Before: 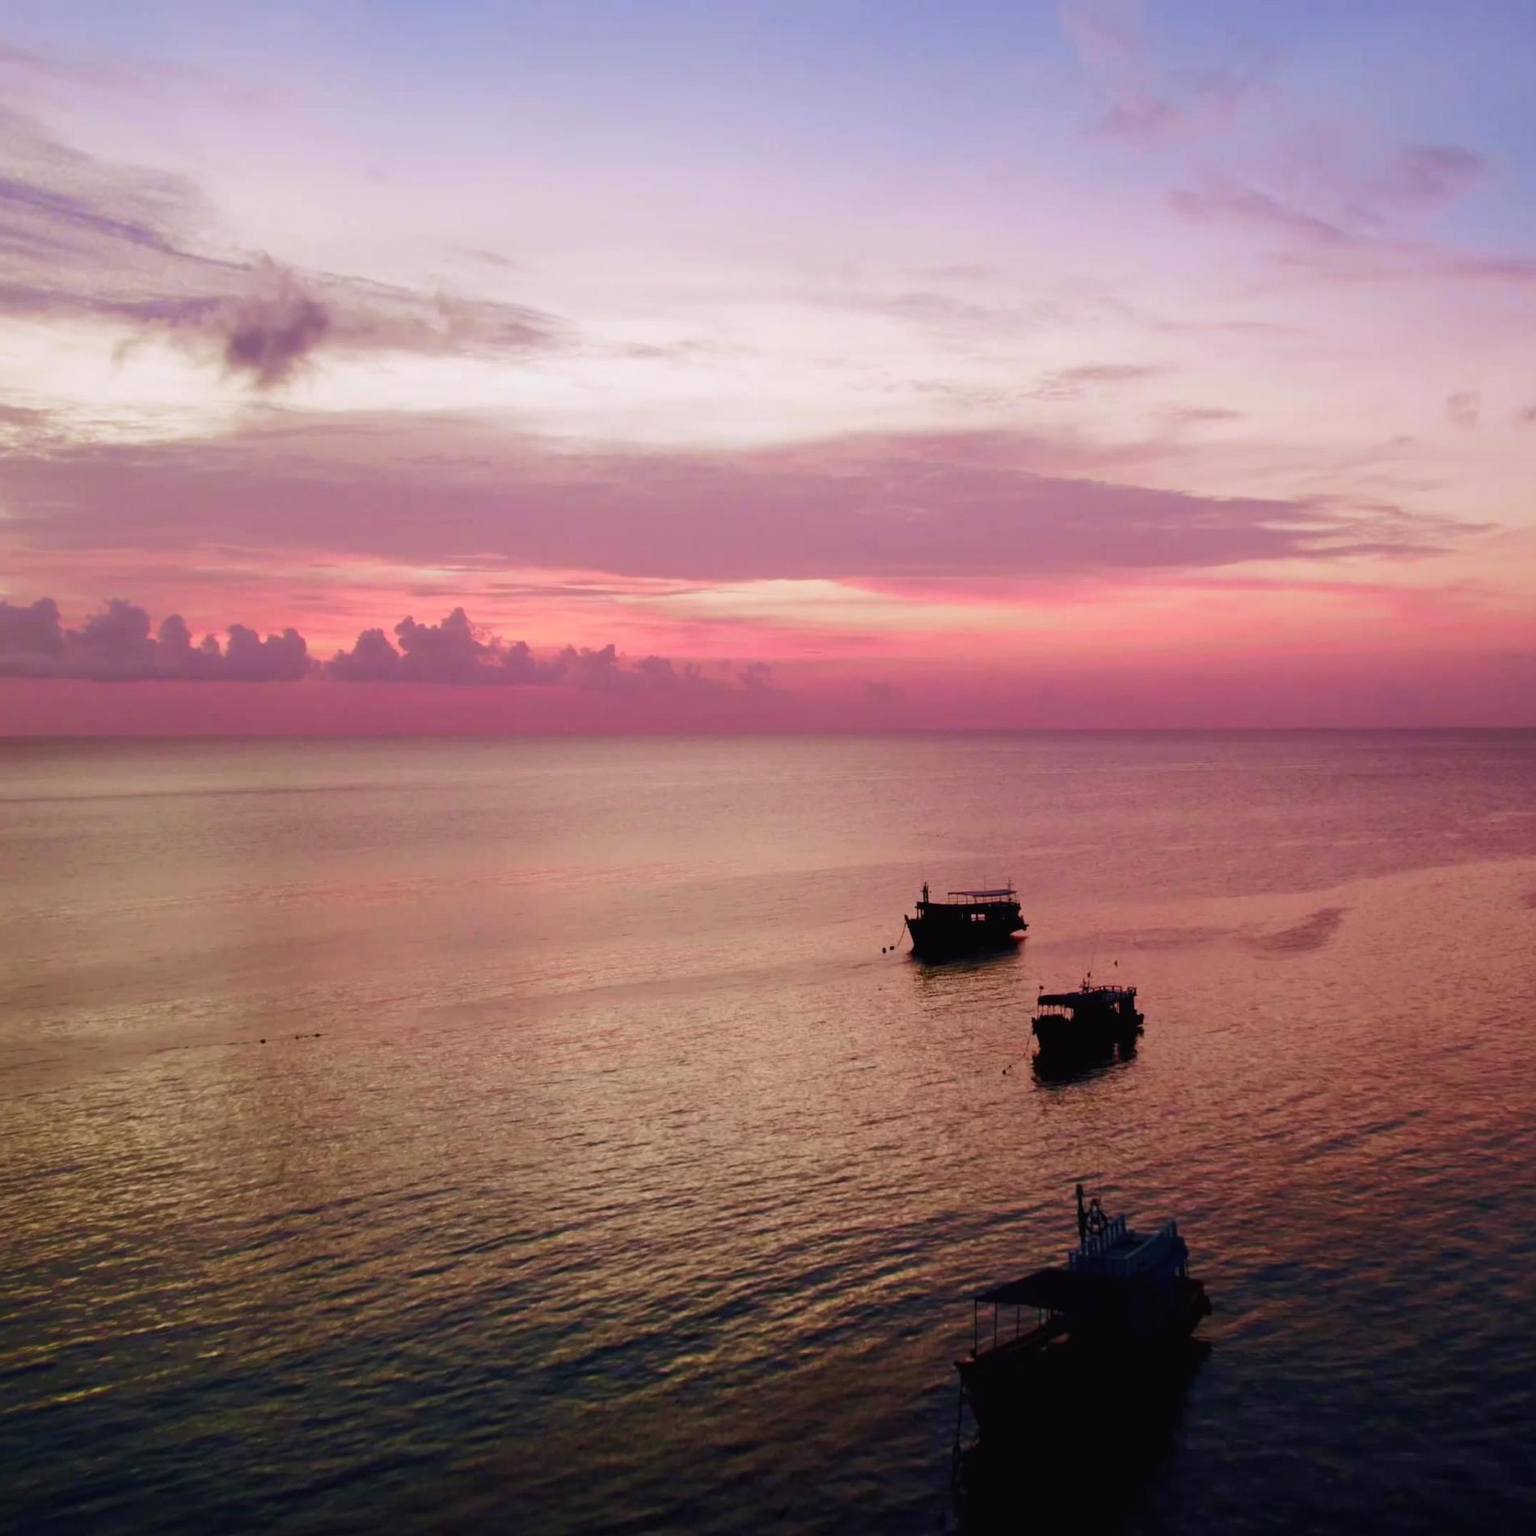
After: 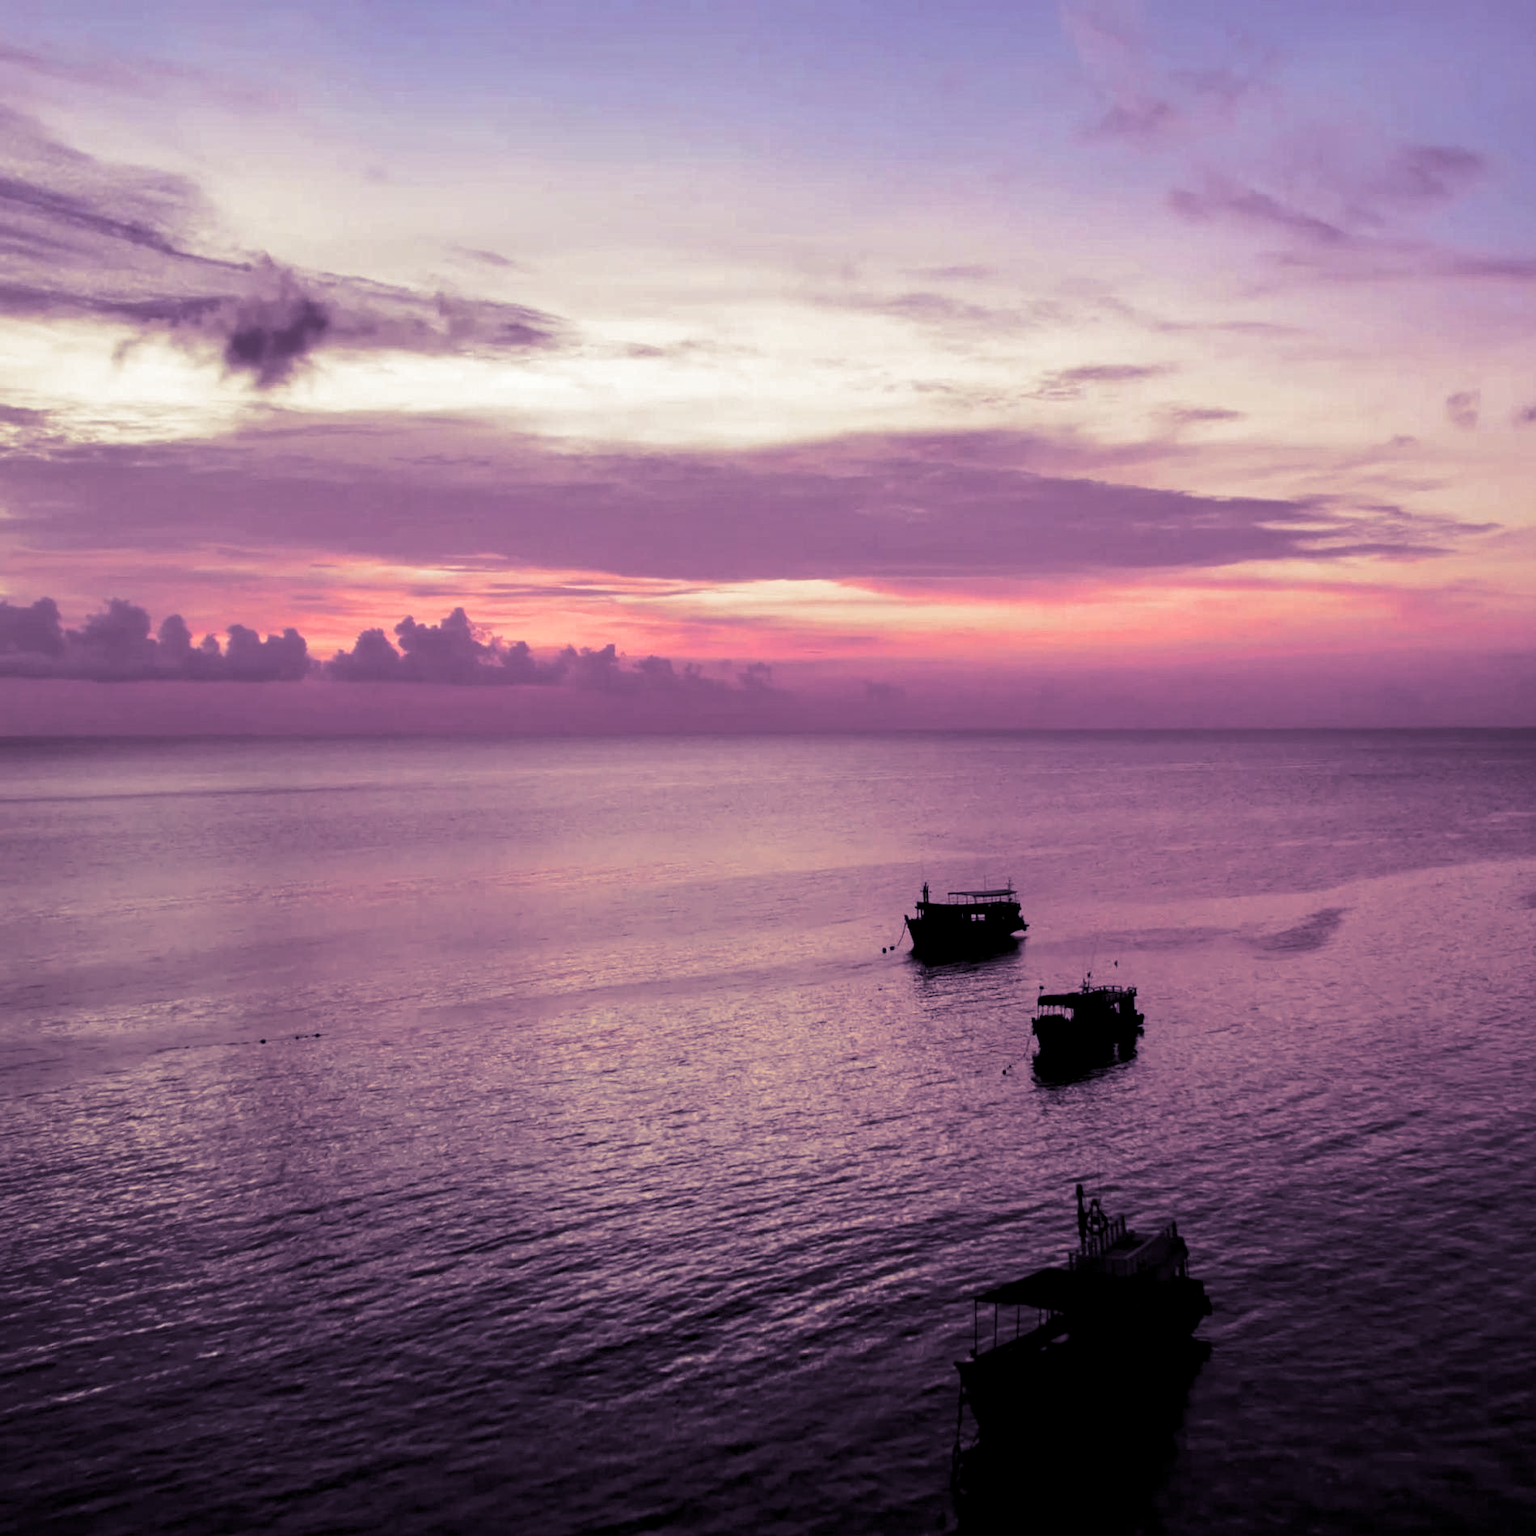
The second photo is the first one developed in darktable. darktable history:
shadows and highlights: shadows 12, white point adjustment 1.2, soften with gaussian
color correction: saturation 0.99
local contrast: highlights 40%, shadows 60%, detail 136%, midtone range 0.514
split-toning: shadows › hue 266.4°, shadows › saturation 0.4, highlights › hue 61.2°, highlights › saturation 0.3, compress 0%
